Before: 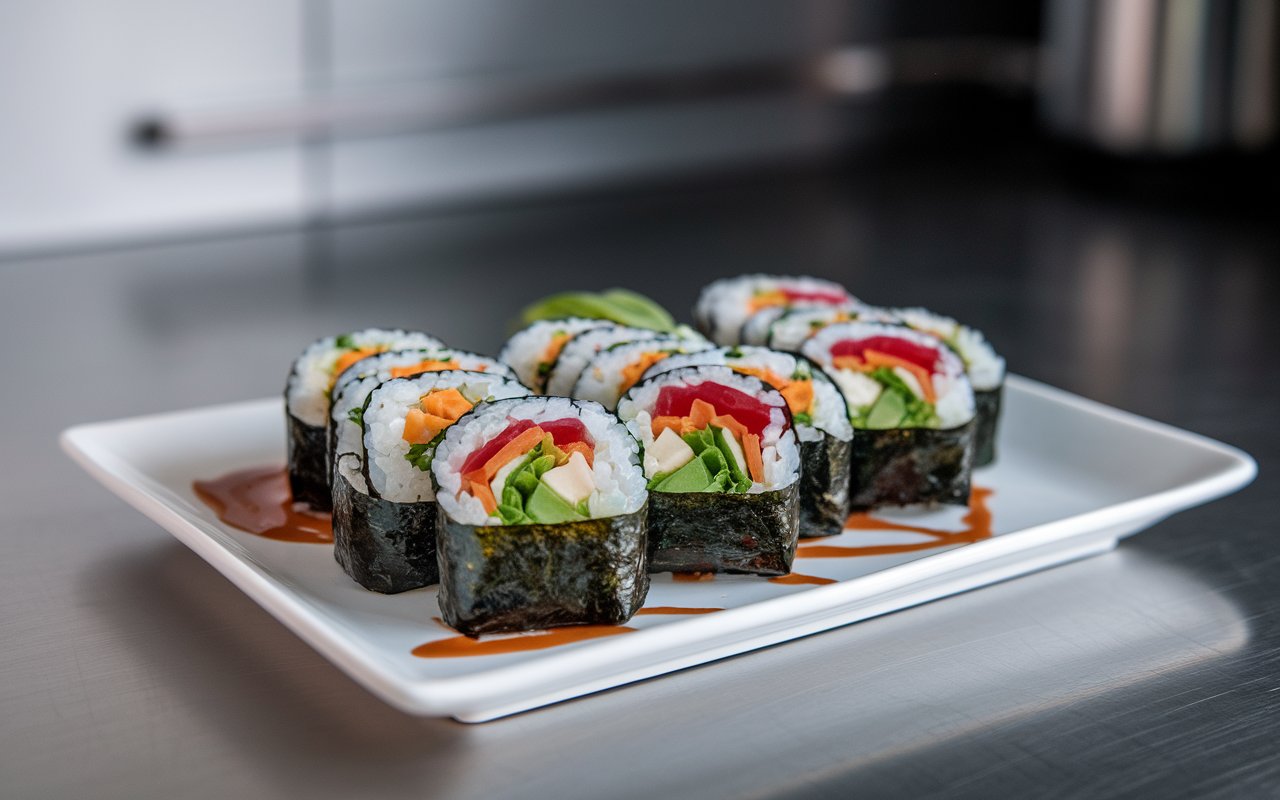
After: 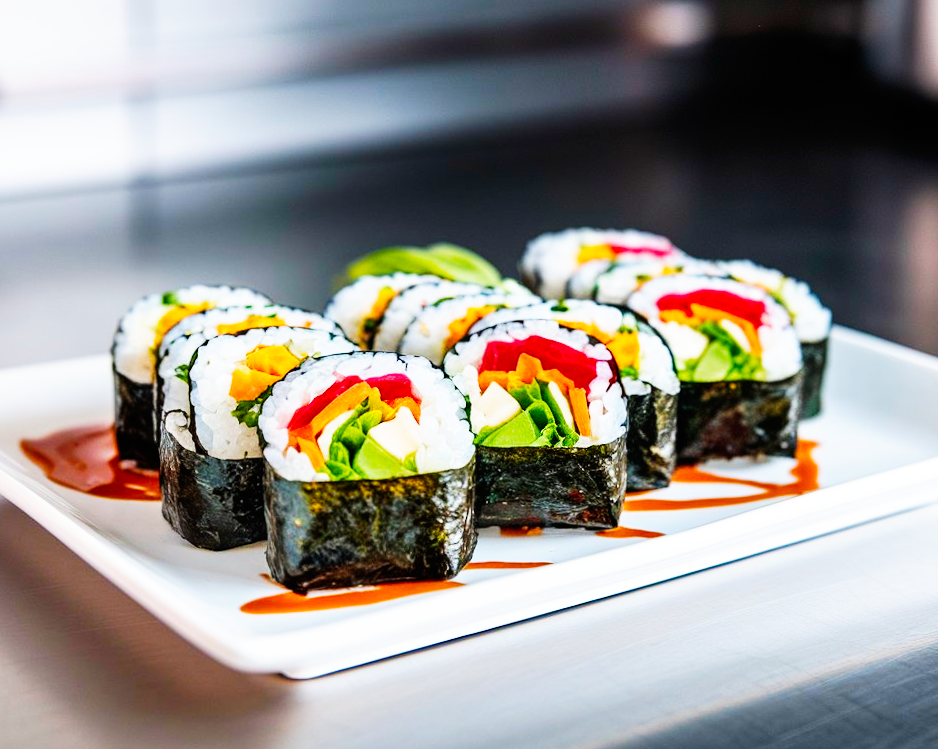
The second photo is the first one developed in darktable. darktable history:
crop and rotate: left 13.15%, top 5.251%, right 12.609%
base curve: curves: ch0 [(0, 0) (0.007, 0.004) (0.027, 0.03) (0.046, 0.07) (0.207, 0.54) (0.442, 0.872) (0.673, 0.972) (1, 1)], preserve colors none
rotate and perspective: rotation -0.45°, automatic cropping original format, crop left 0.008, crop right 0.992, crop top 0.012, crop bottom 0.988
color balance rgb: perceptual saturation grading › global saturation 30%, global vibrance 20%
